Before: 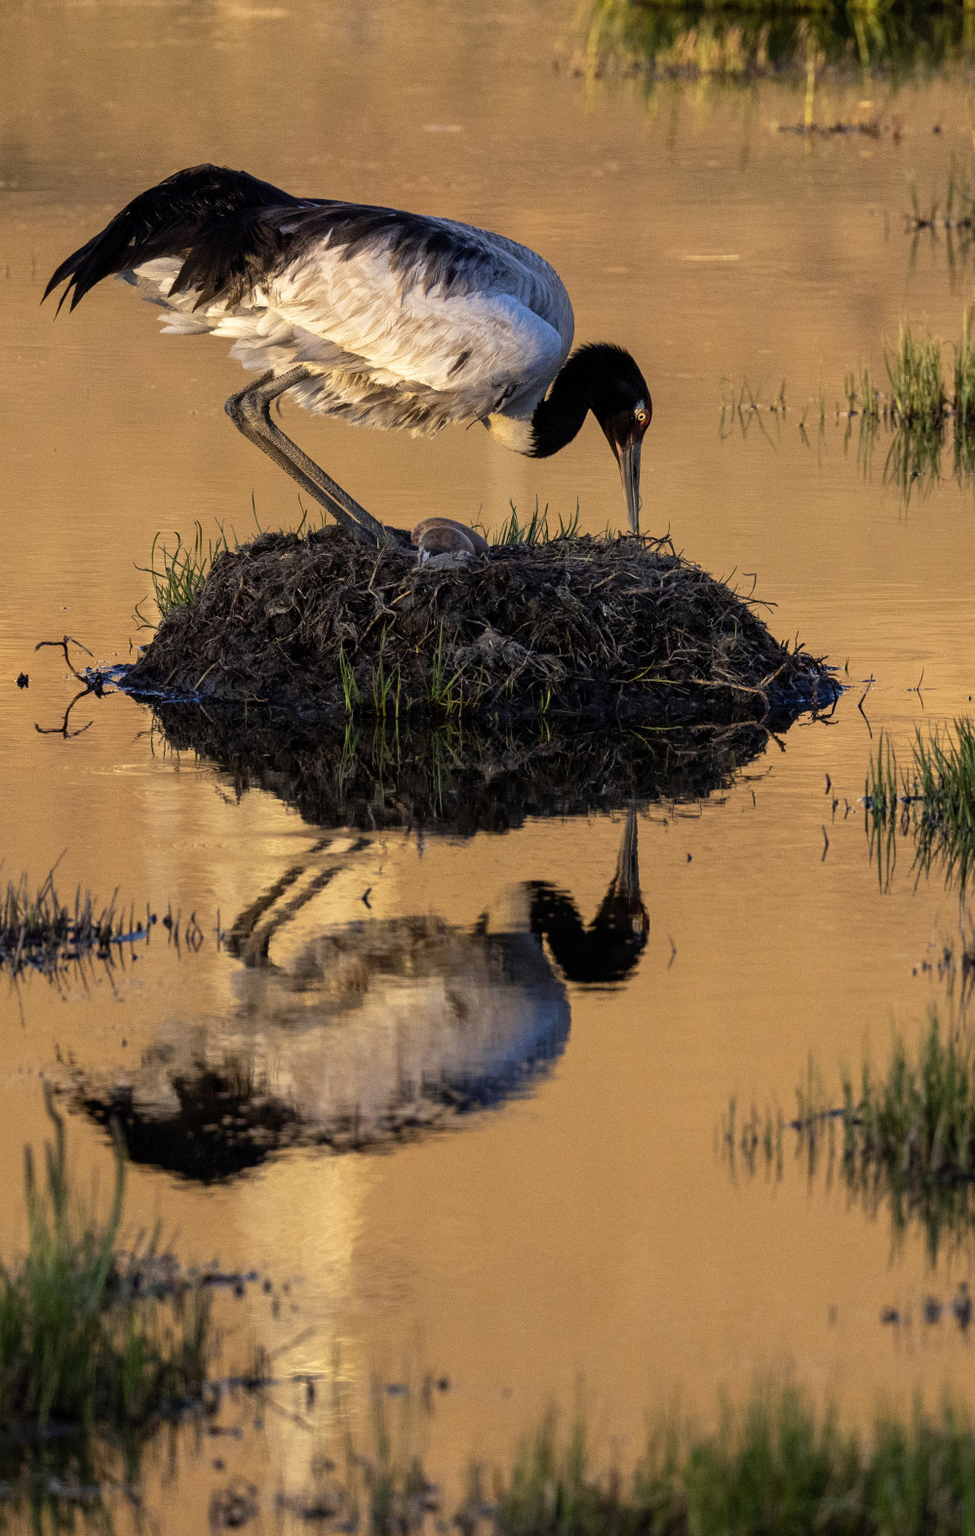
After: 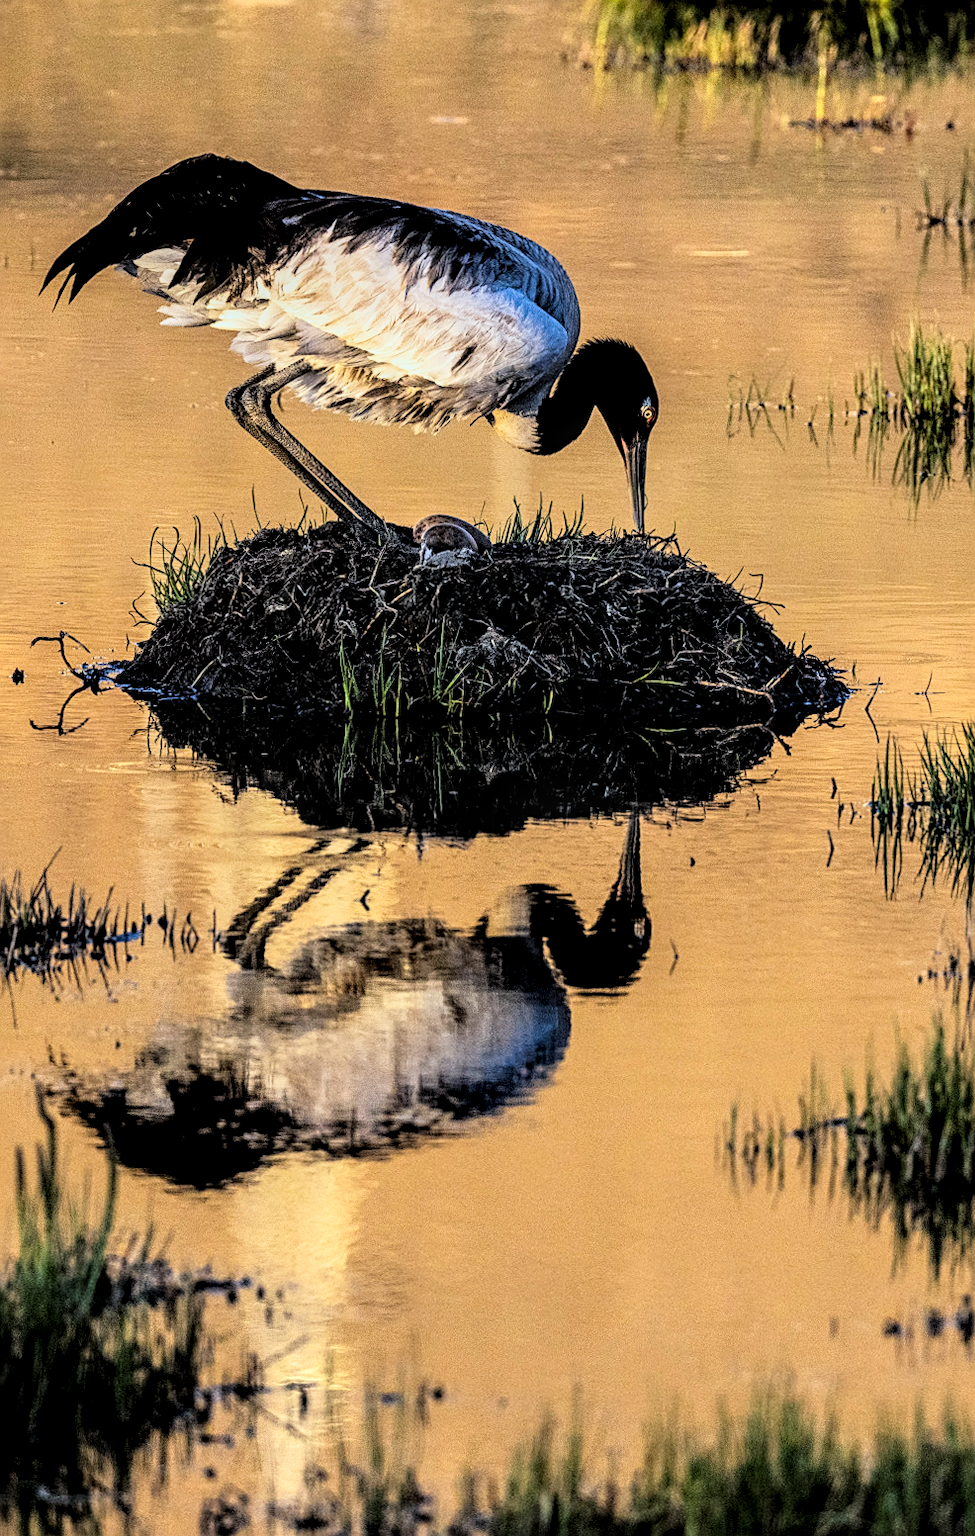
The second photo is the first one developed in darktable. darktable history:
local contrast: detail 150%
tone curve: curves: ch0 [(0.016, 0.011) (0.094, 0.016) (0.469, 0.508) (0.721, 0.862) (1, 1)], color space Lab, linked channels, preserve colors none
filmic rgb: black relative exposure -7.65 EV, white relative exposure 4.56 EV, hardness 3.61, contrast 1.05
crop and rotate: angle -0.5°
contrast brightness saturation: contrast -0.1, brightness 0.05, saturation 0.08
sharpen: on, module defaults
color calibration: illuminant F (fluorescent), F source F9 (Cool White Deluxe 4150 K) – high CRI, x 0.374, y 0.373, temperature 4158.34 K
